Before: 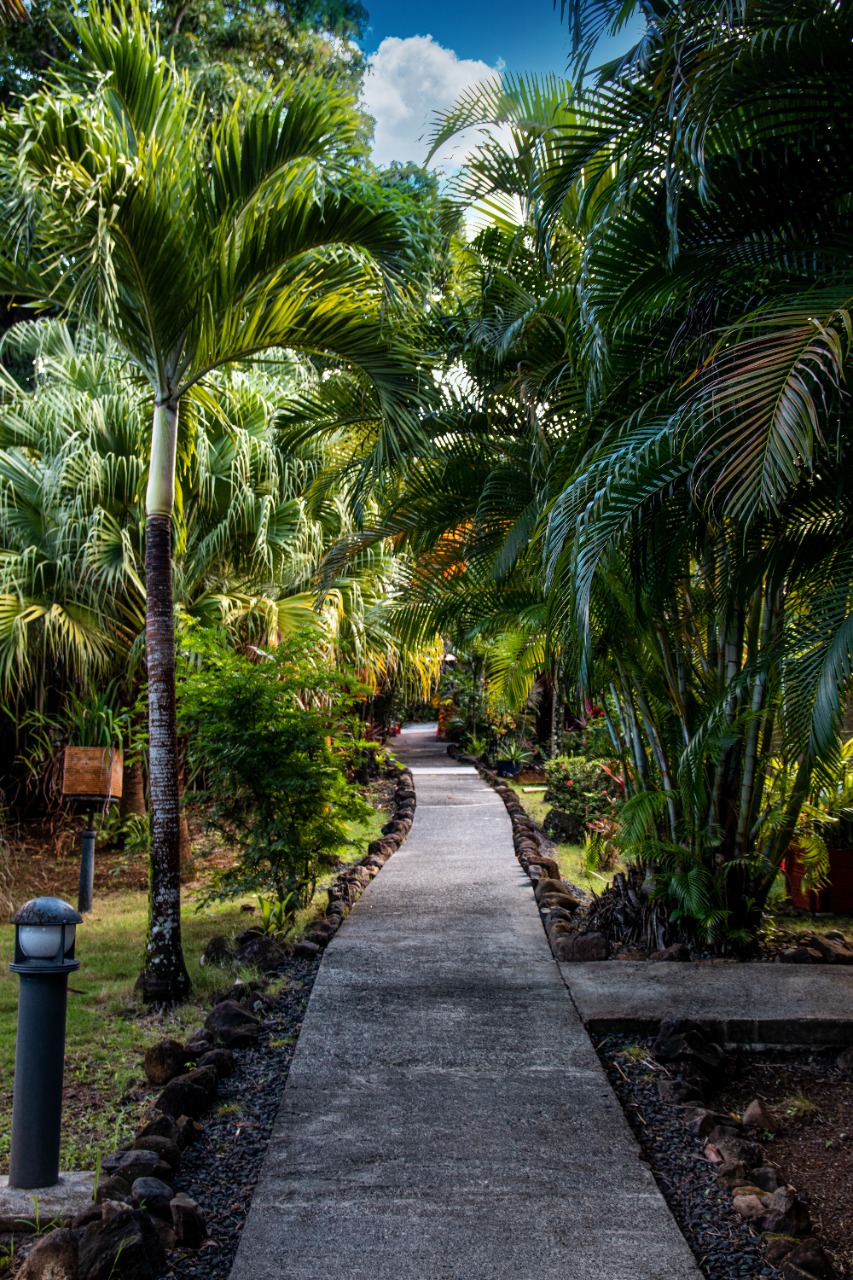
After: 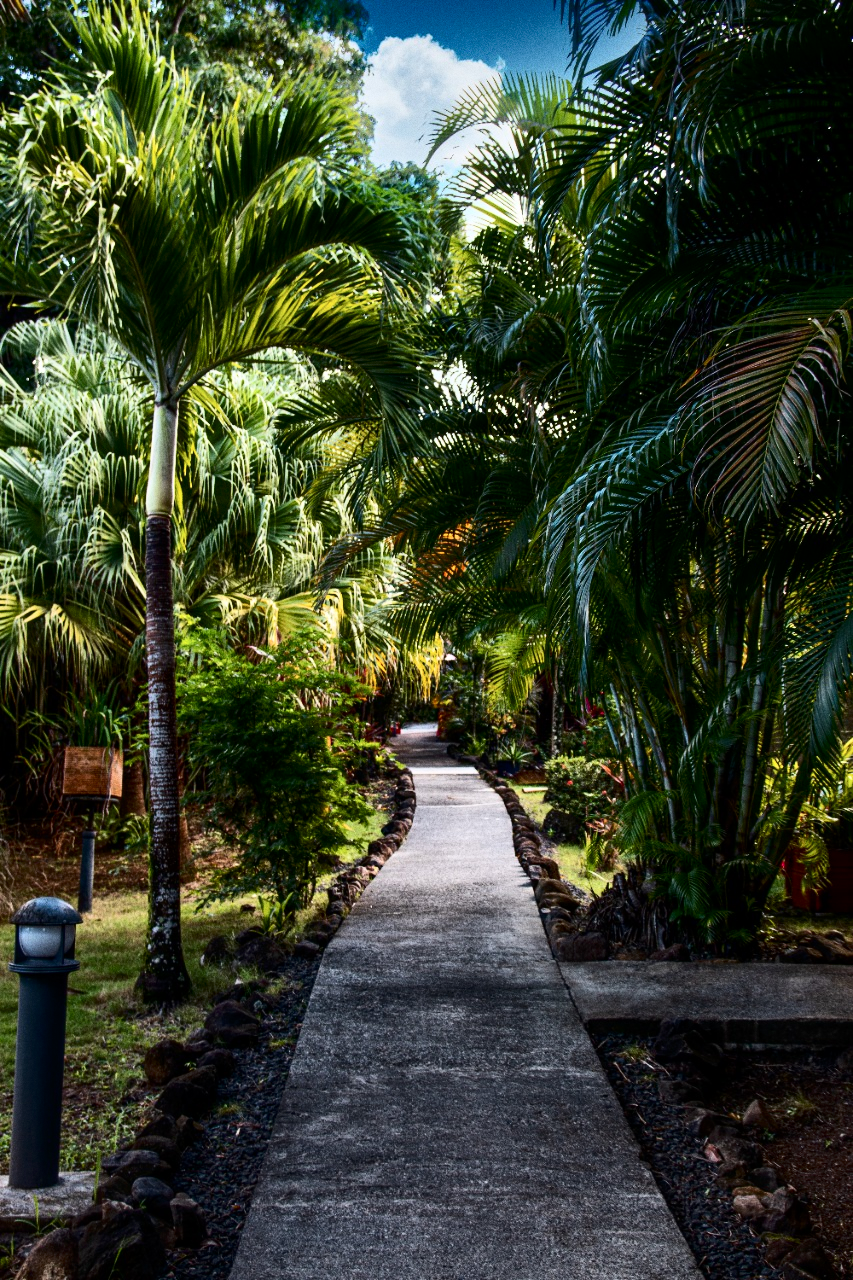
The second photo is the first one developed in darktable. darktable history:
contrast brightness saturation: contrast 0.28
grain: coarseness 0.09 ISO
